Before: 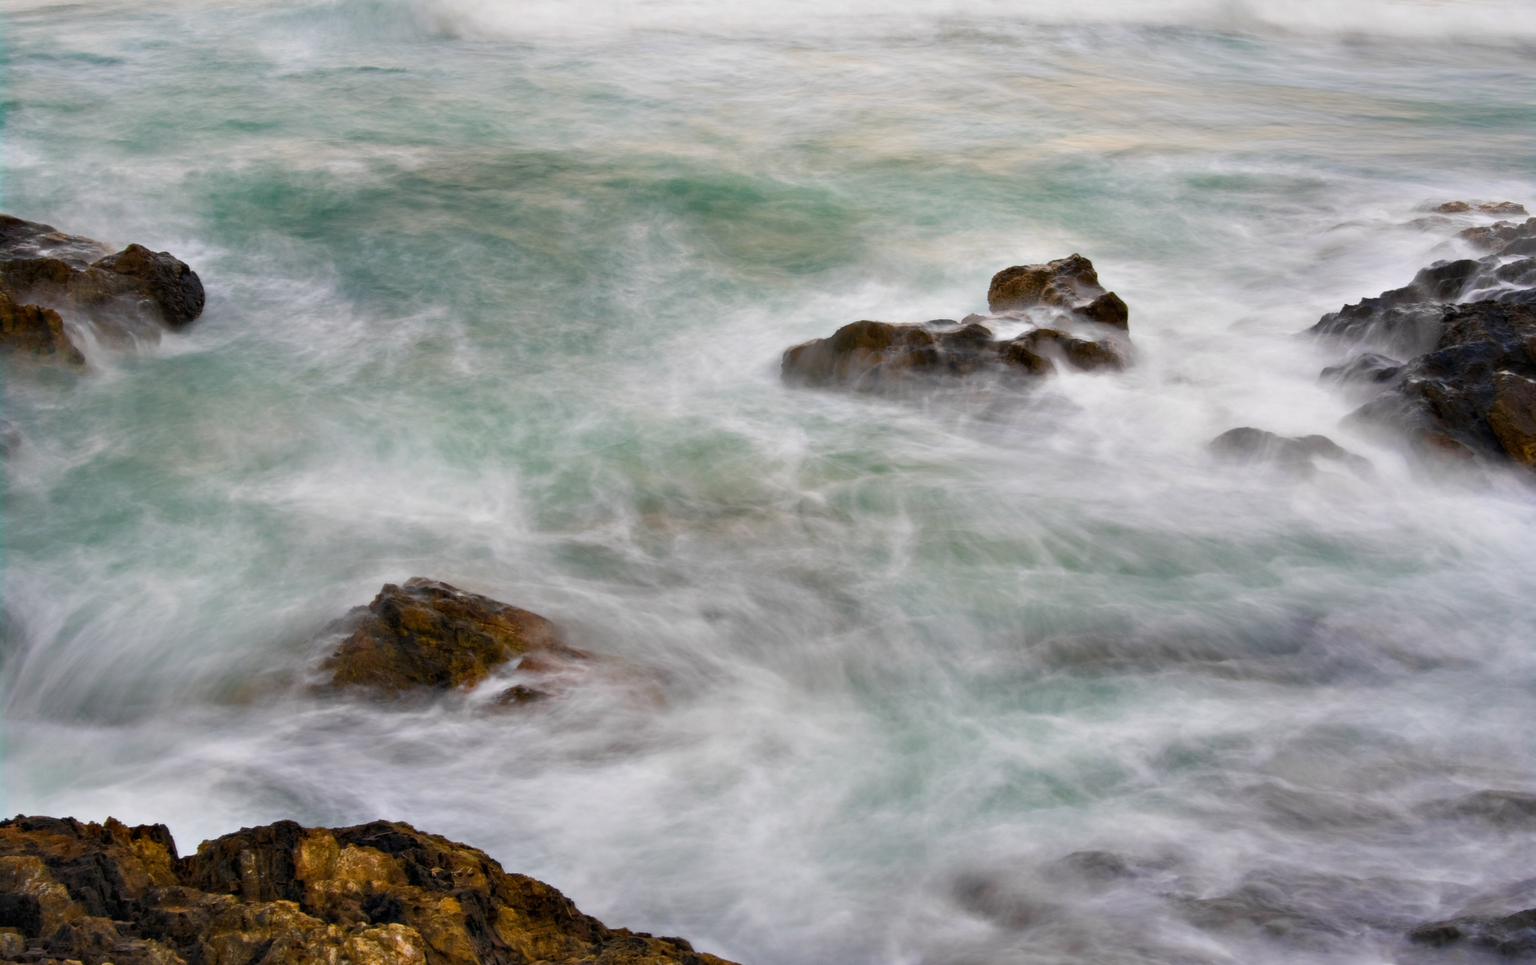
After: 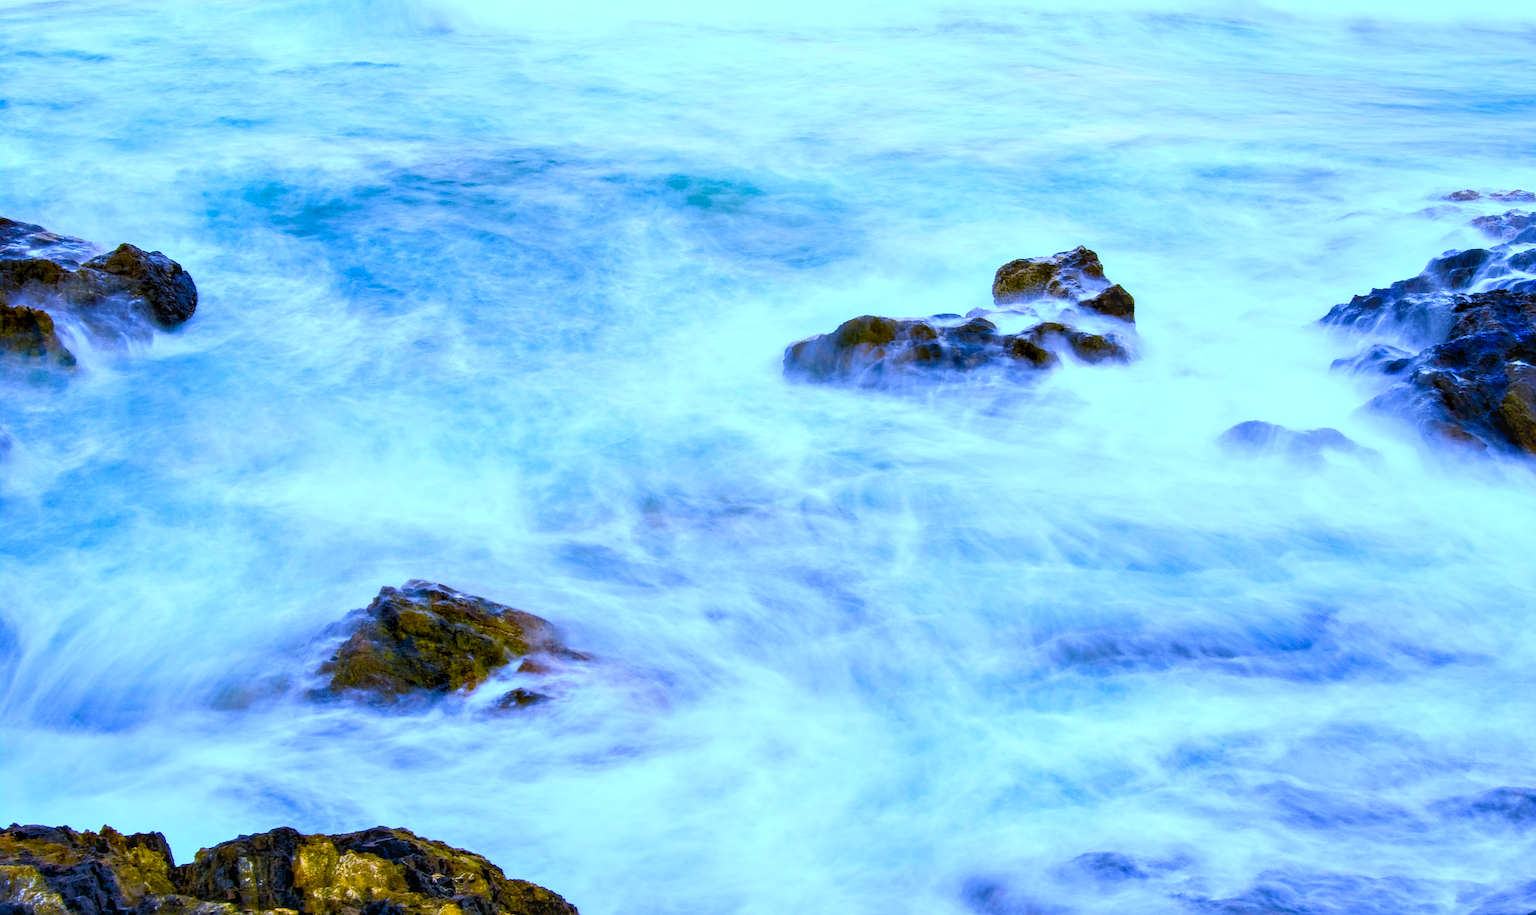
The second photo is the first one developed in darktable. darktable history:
sharpen: on, module defaults
white balance: red 0.766, blue 1.537
exposure: exposure 0.564 EV, compensate highlight preservation false
crop: top 0.448%, right 0.264%, bottom 5.045%
local contrast: on, module defaults
color balance rgb: shadows lift › chroma 3%, shadows lift › hue 240.84°, highlights gain › chroma 3%, highlights gain › hue 73.2°, global offset › luminance -0.5%, perceptual saturation grading › global saturation 20%, perceptual saturation grading › highlights -25%, perceptual saturation grading › shadows 50%, global vibrance 25.26%
rotate and perspective: rotation -0.45°, automatic cropping original format, crop left 0.008, crop right 0.992, crop top 0.012, crop bottom 0.988
contrast brightness saturation: contrast 0.2, brightness 0.16, saturation 0.22
